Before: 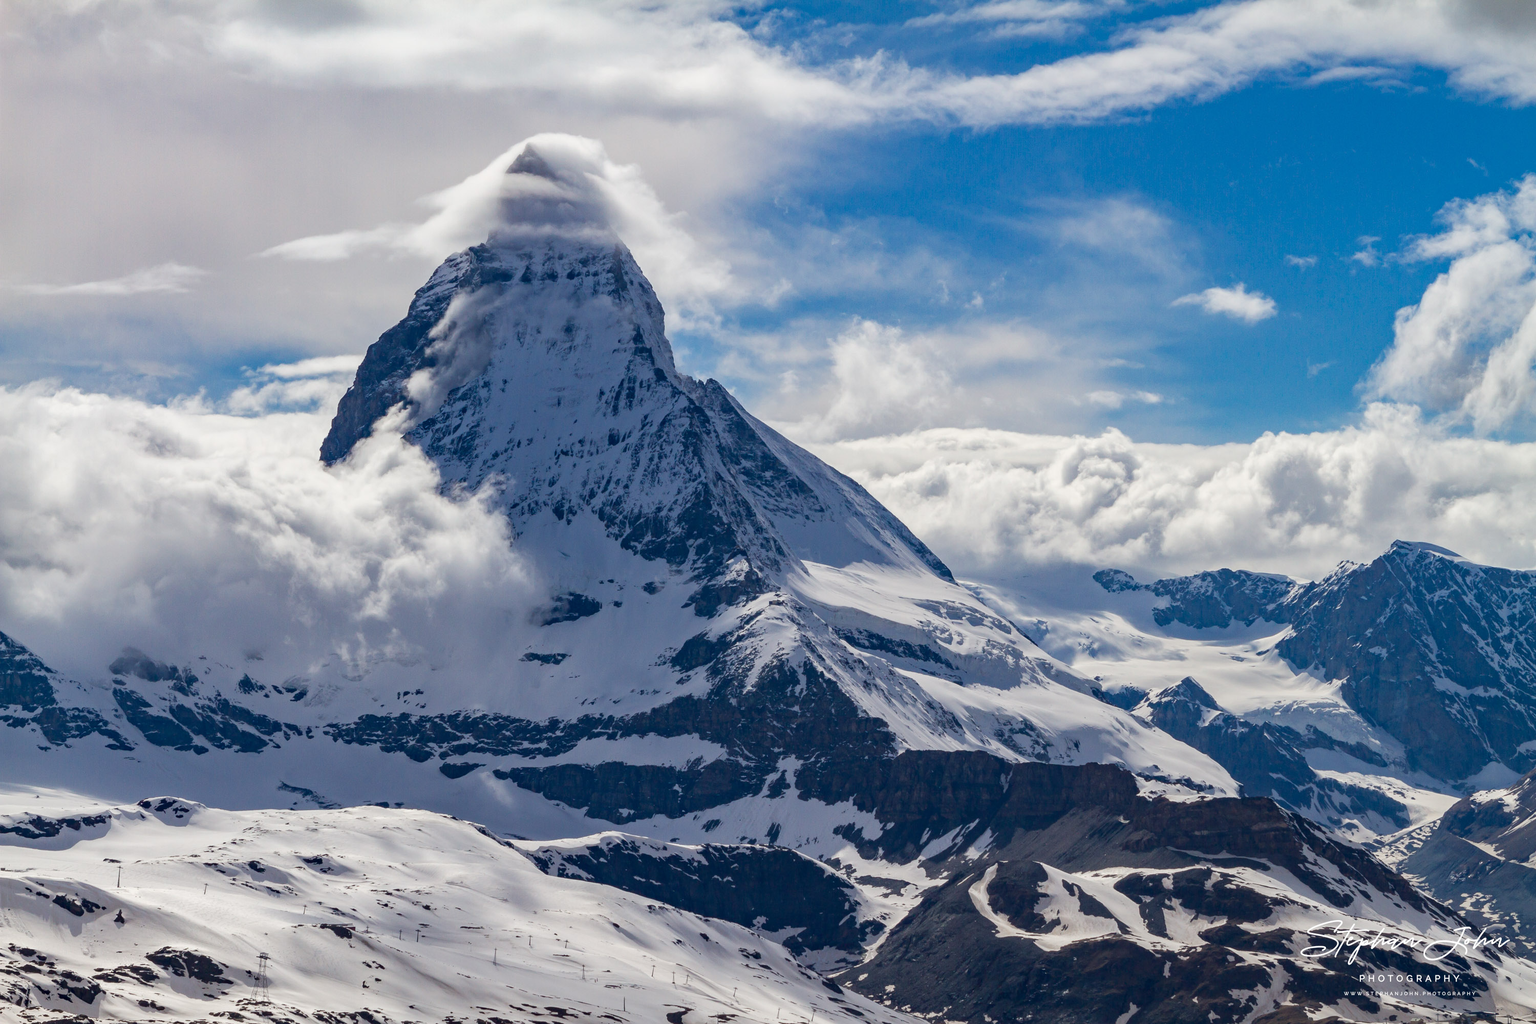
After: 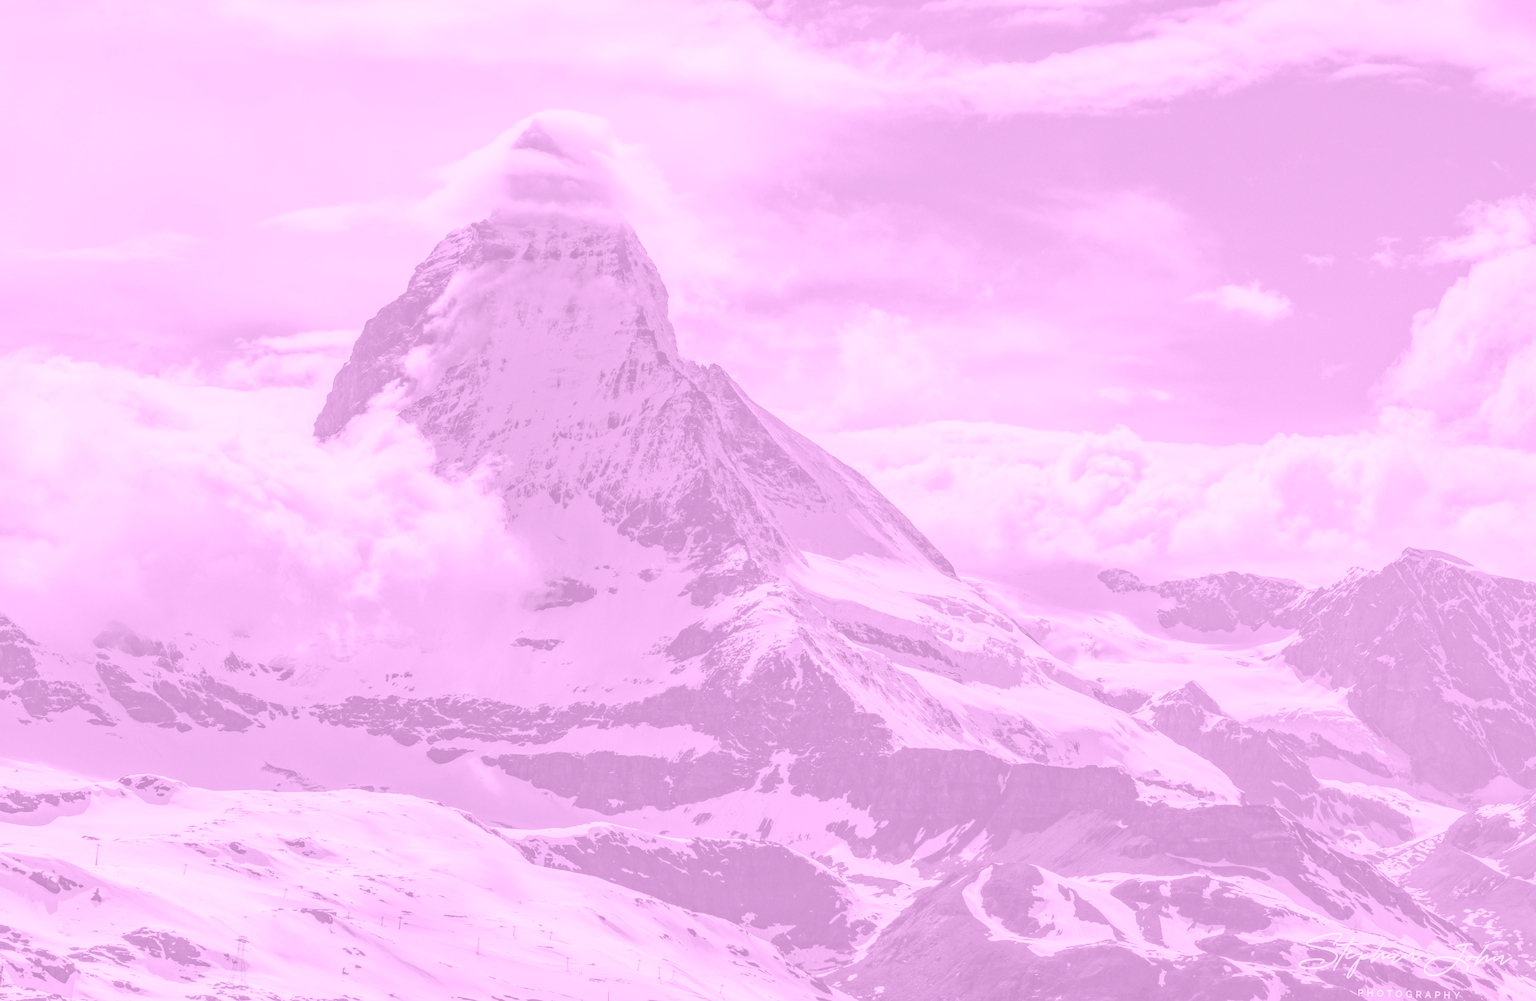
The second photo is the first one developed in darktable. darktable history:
white balance: red 1.127, blue 0.943
rotate and perspective: rotation 1.57°, crop left 0.018, crop right 0.982, crop top 0.039, crop bottom 0.961
colorize: hue 331.2°, saturation 69%, source mix 30.28%, lightness 69.02%, version 1
local contrast: highlights 25%, detail 150%
